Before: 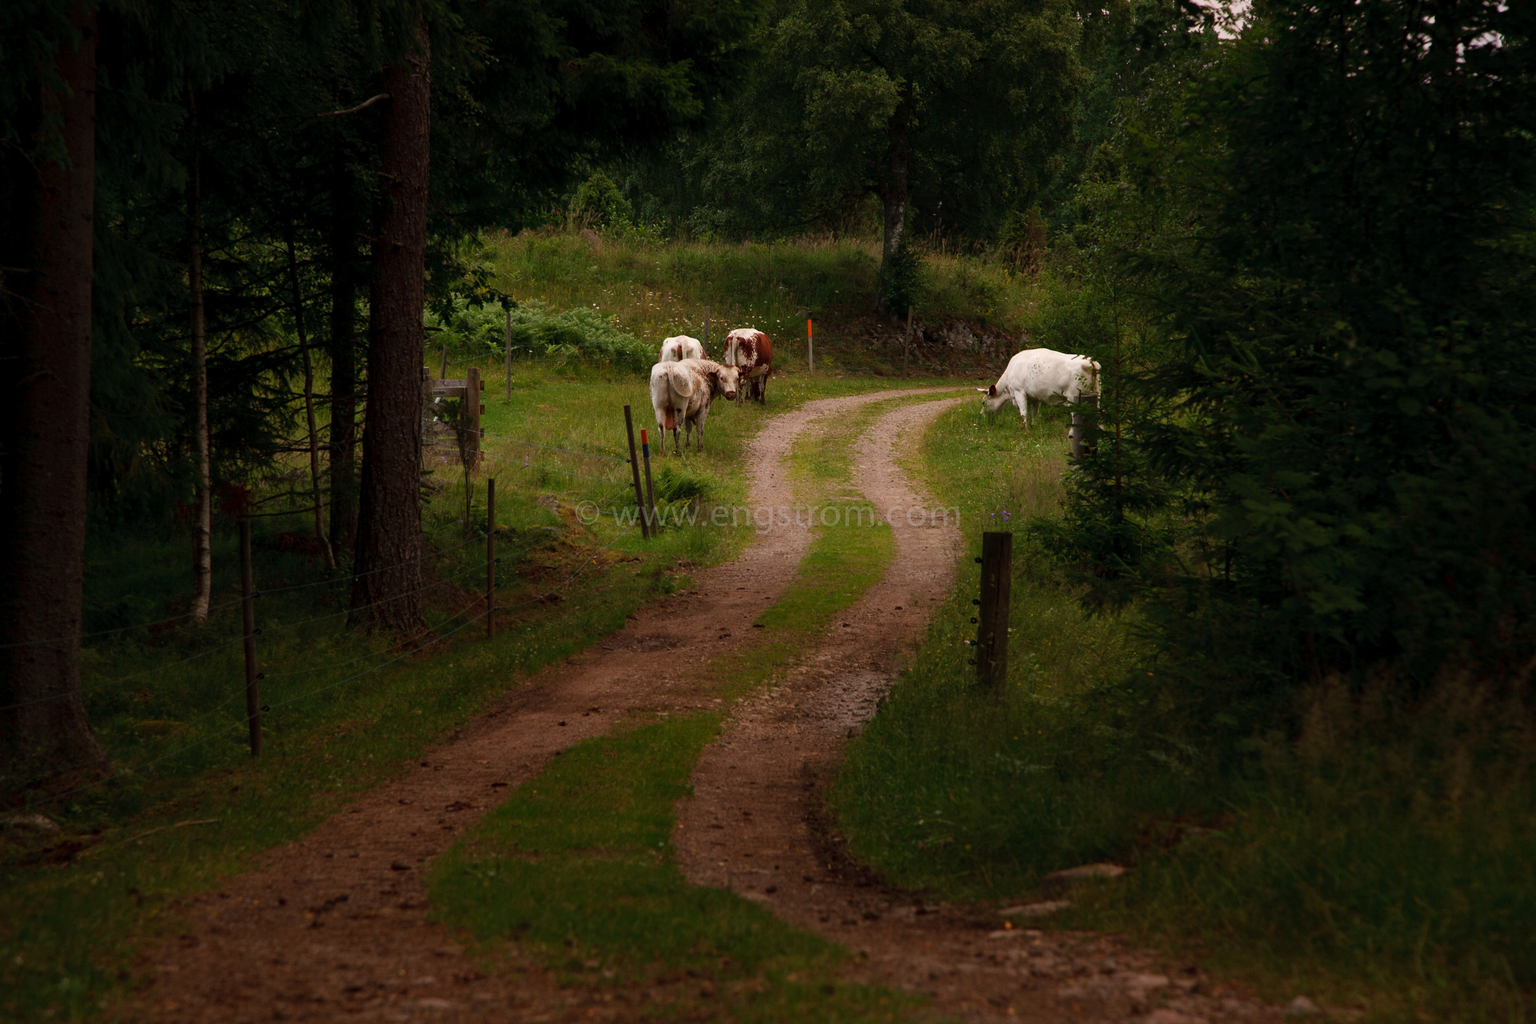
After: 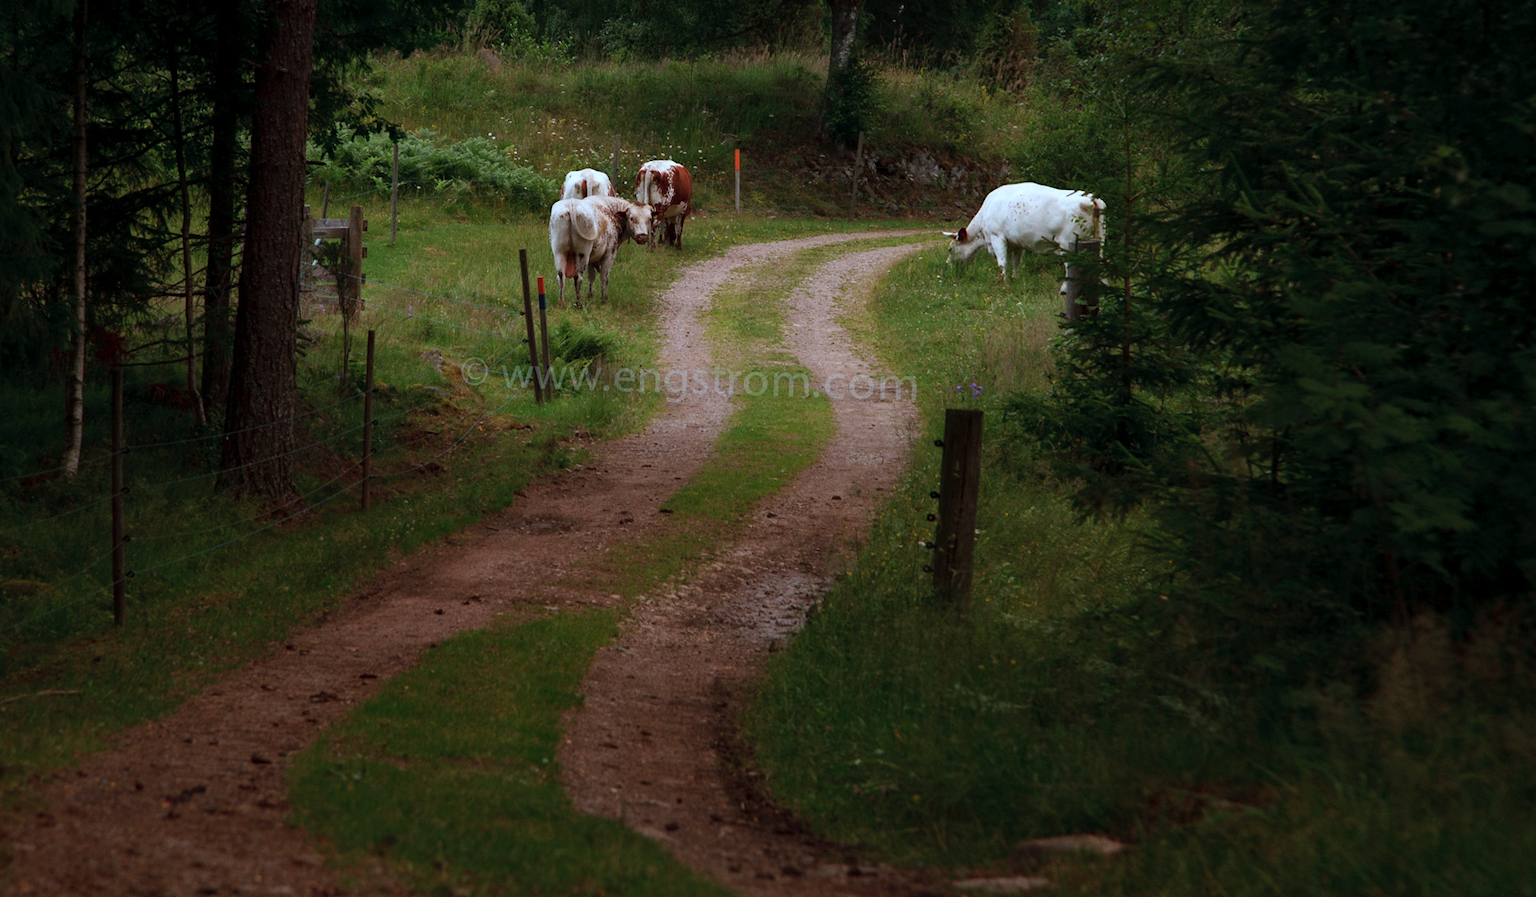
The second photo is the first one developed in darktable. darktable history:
rotate and perspective: rotation 1.69°, lens shift (vertical) -0.023, lens shift (horizontal) -0.291, crop left 0.025, crop right 0.988, crop top 0.092, crop bottom 0.842
color correction: highlights a* -9.35, highlights b* -23.15
crop and rotate: left 4.842%, top 15.51%, right 10.668%
exposure: exposure 0.131 EV, compensate highlight preservation false
base curve: curves: ch0 [(0, 0) (0.989, 0.992)], preserve colors none
